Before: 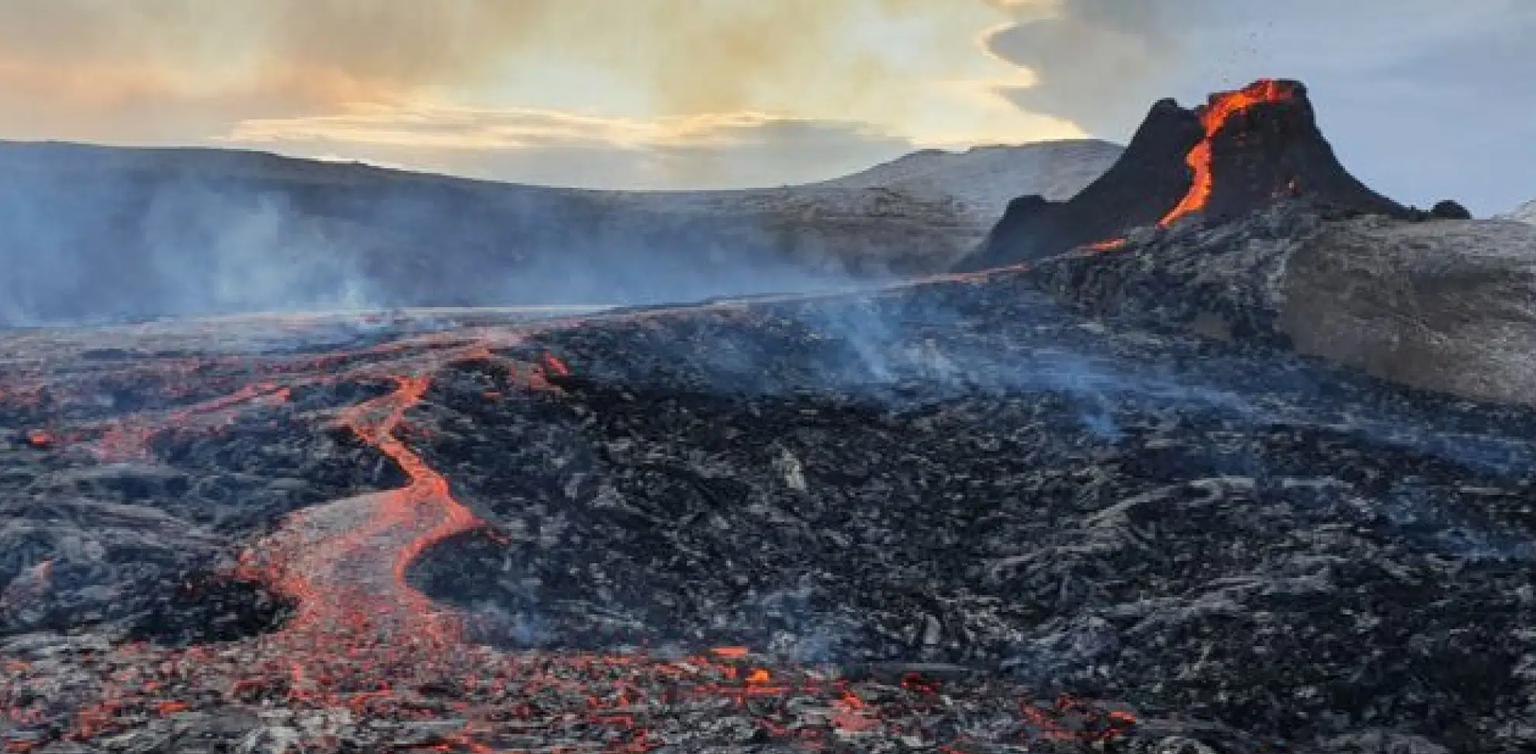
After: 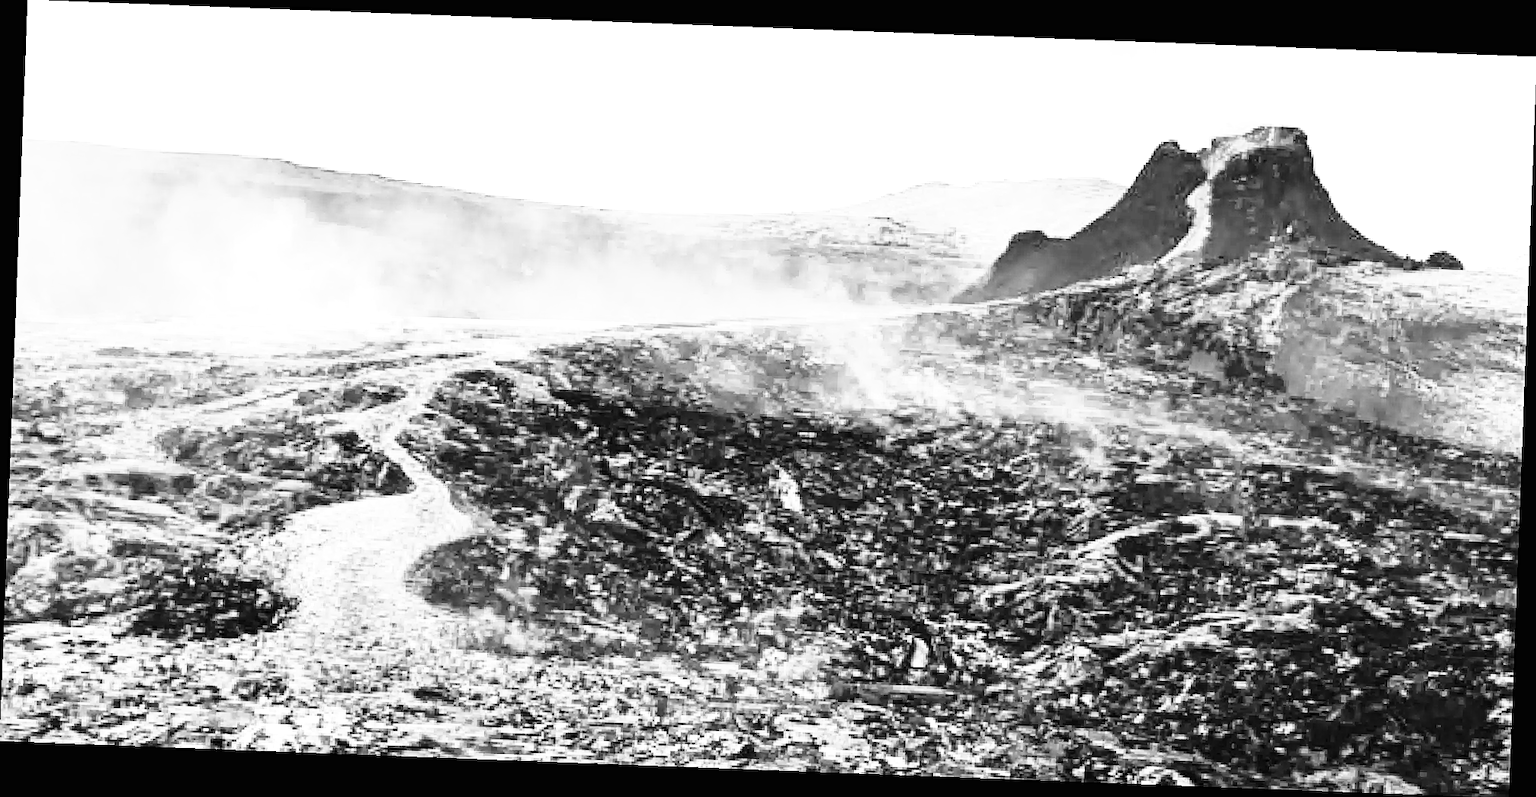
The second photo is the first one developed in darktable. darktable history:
sharpen: on, module defaults
monochrome: on, module defaults
tone curve: curves: ch0 [(0, 0) (0.003, 0.003) (0.011, 0.006) (0.025, 0.012) (0.044, 0.02) (0.069, 0.023) (0.1, 0.029) (0.136, 0.037) (0.177, 0.058) (0.224, 0.084) (0.277, 0.137) (0.335, 0.209) (0.399, 0.336) (0.468, 0.478) (0.543, 0.63) (0.623, 0.789) (0.709, 0.903) (0.801, 0.967) (0.898, 0.987) (1, 1)], preserve colors none
exposure: black level correction 0, exposure 1.741 EV, compensate exposure bias true, compensate highlight preservation false
contrast brightness saturation: brightness 0.09, saturation 0.19
rotate and perspective: rotation 2.17°, automatic cropping off
